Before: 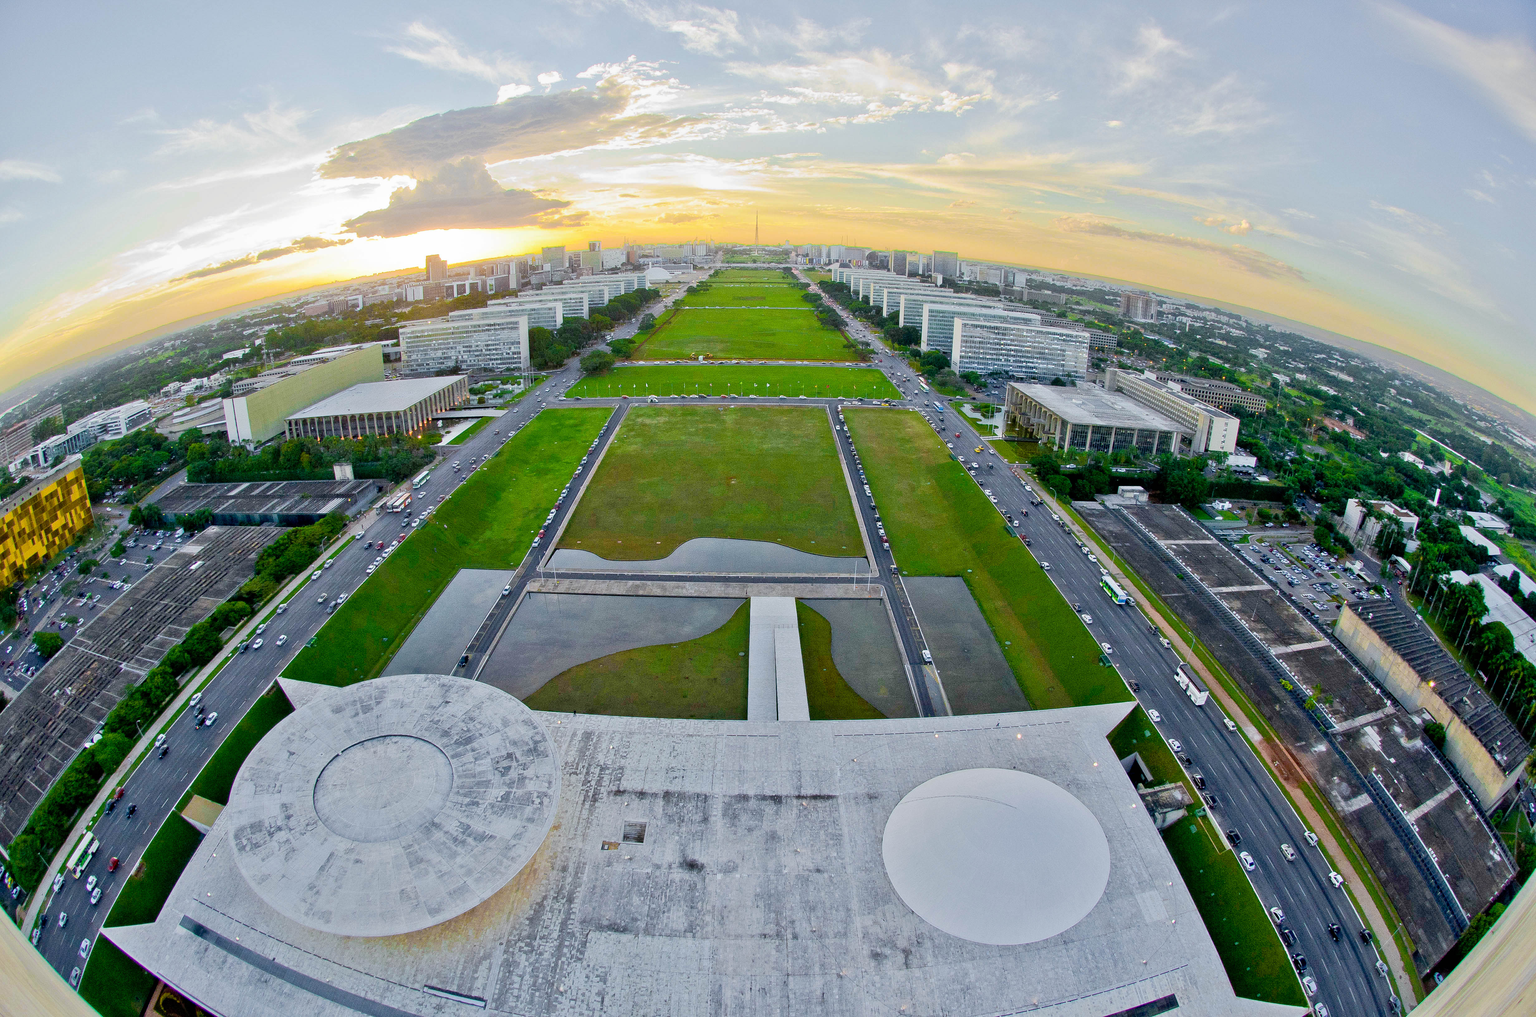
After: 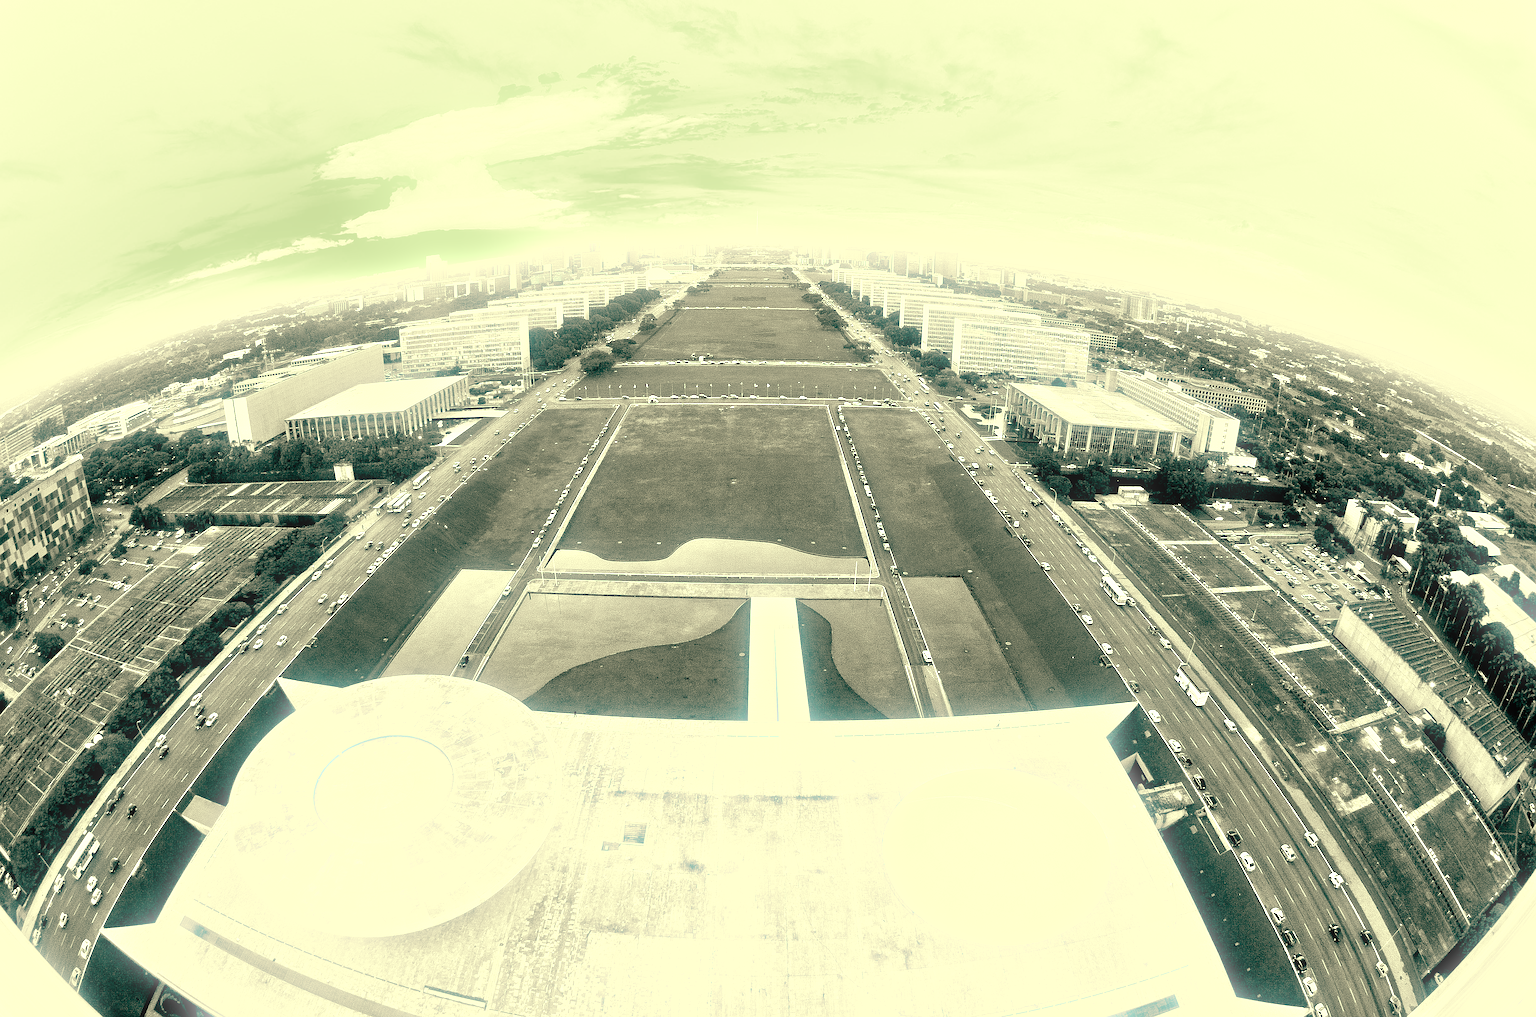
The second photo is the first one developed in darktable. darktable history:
sharpen: on, module defaults
color balance: mode lift, gamma, gain (sRGB), lift [1, 0.69, 1, 1], gamma [1, 1.482, 1, 1], gain [1, 1, 1, 0.802]
exposure: black level correction 0.001, exposure 1.398 EV, compensate exposure bias true, compensate highlight preservation false
bloom: size 15%, threshold 97%, strength 7%
color calibration: output gray [0.18, 0.41, 0.41, 0], gray › normalize channels true, illuminant same as pipeline (D50), adaptation XYZ, x 0.346, y 0.359, gamut compression 0
